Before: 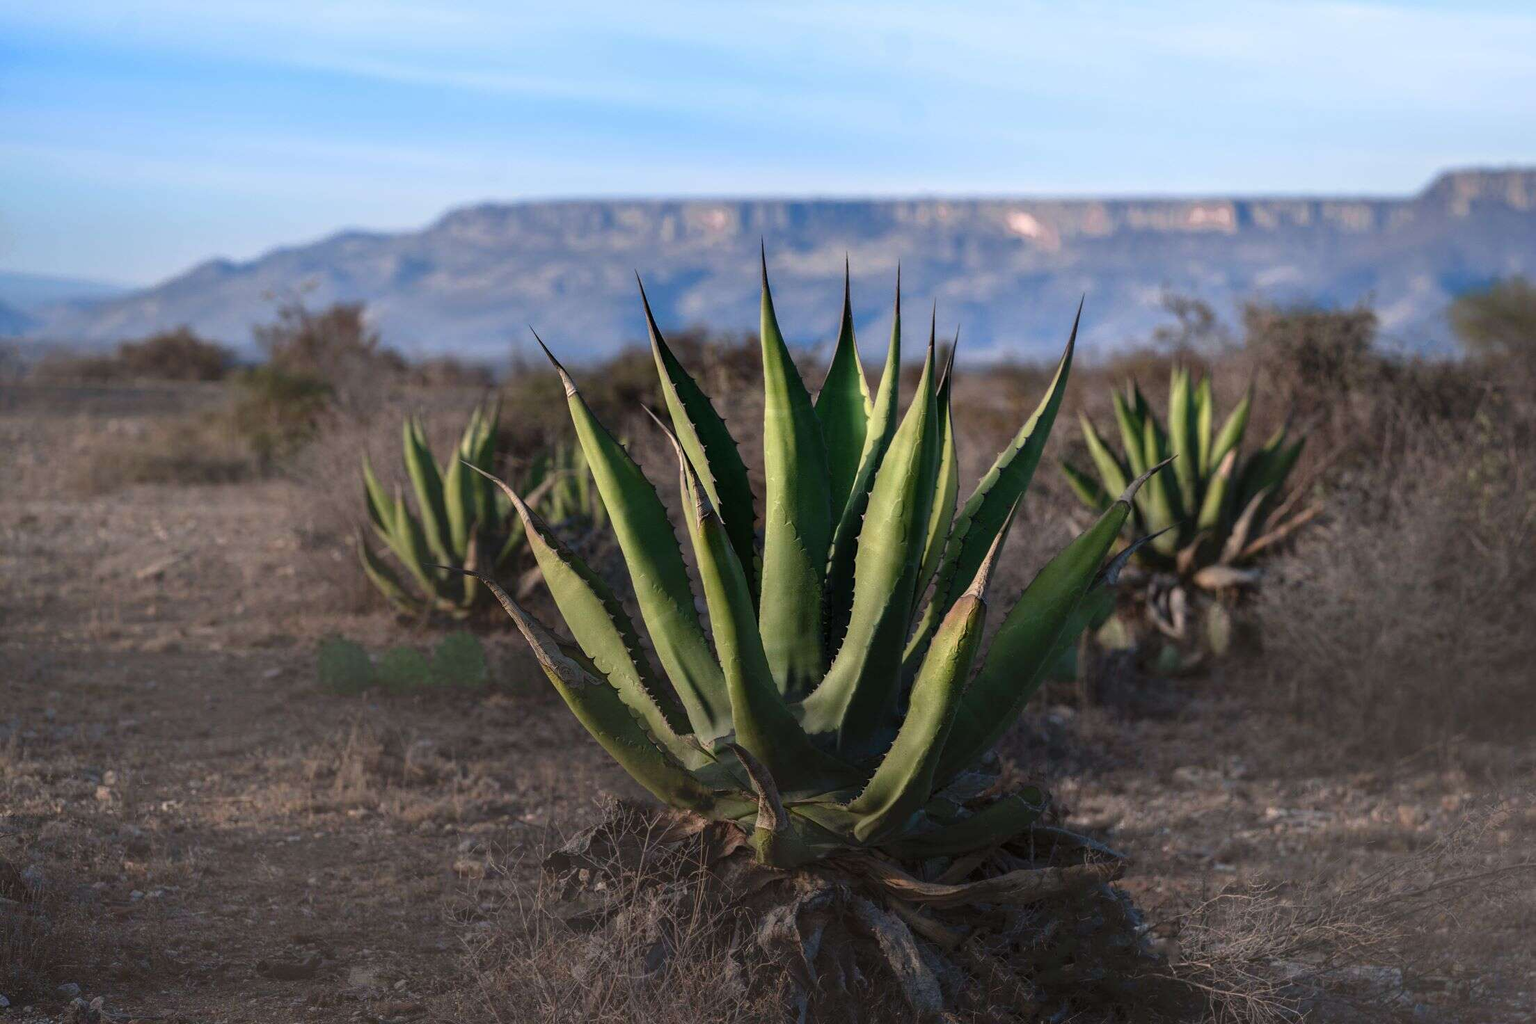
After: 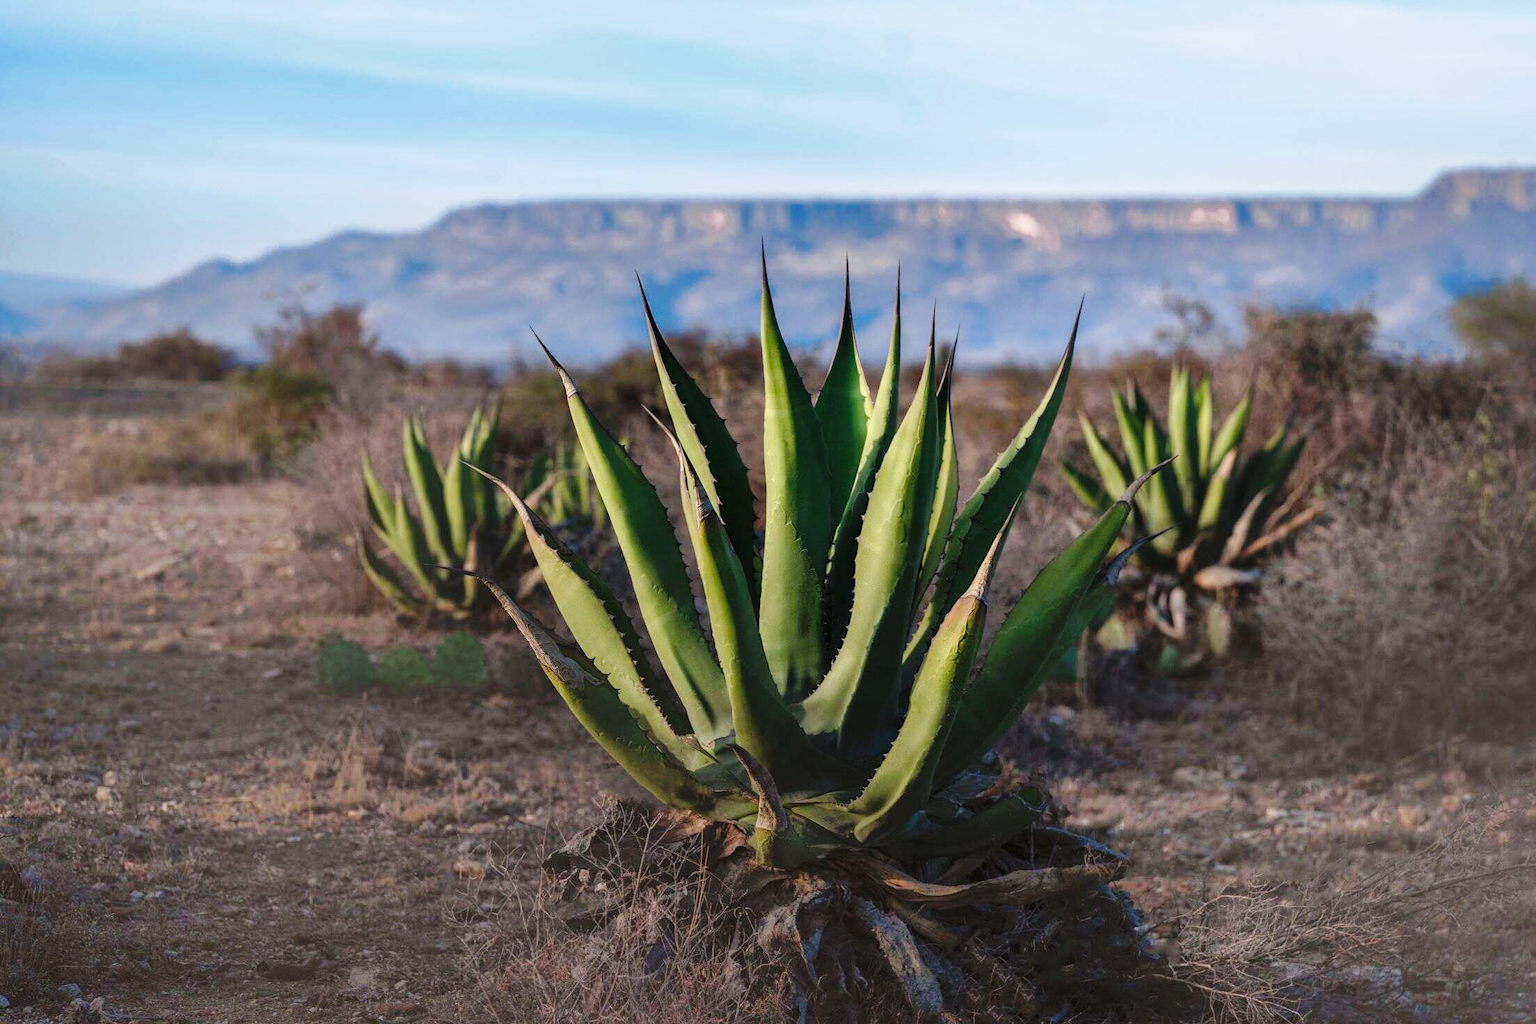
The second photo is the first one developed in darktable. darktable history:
base curve: curves: ch0 [(0, 0) (0.032, 0.025) (0.121, 0.166) (0.206, 0.329) (0.605, 0.79) (1, 1)], preserve colors none
shadows and highlights: on, module defaults
